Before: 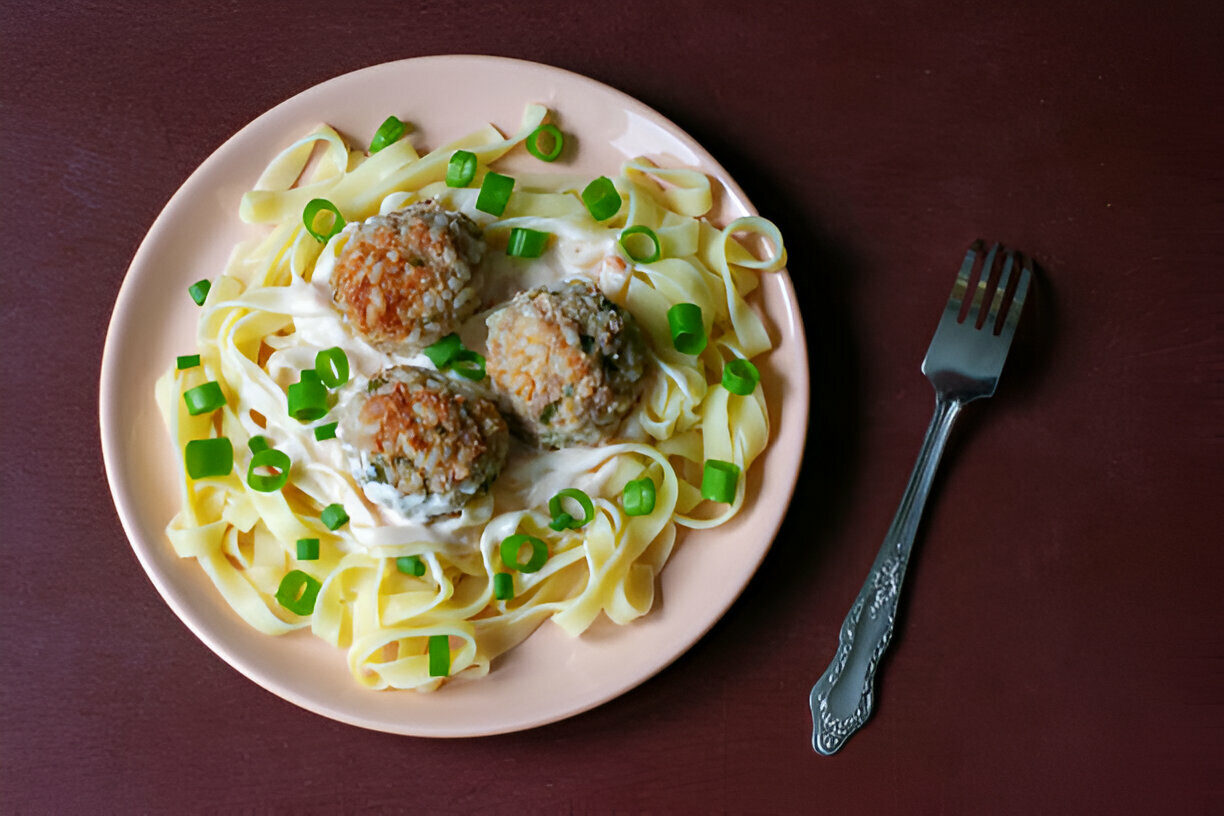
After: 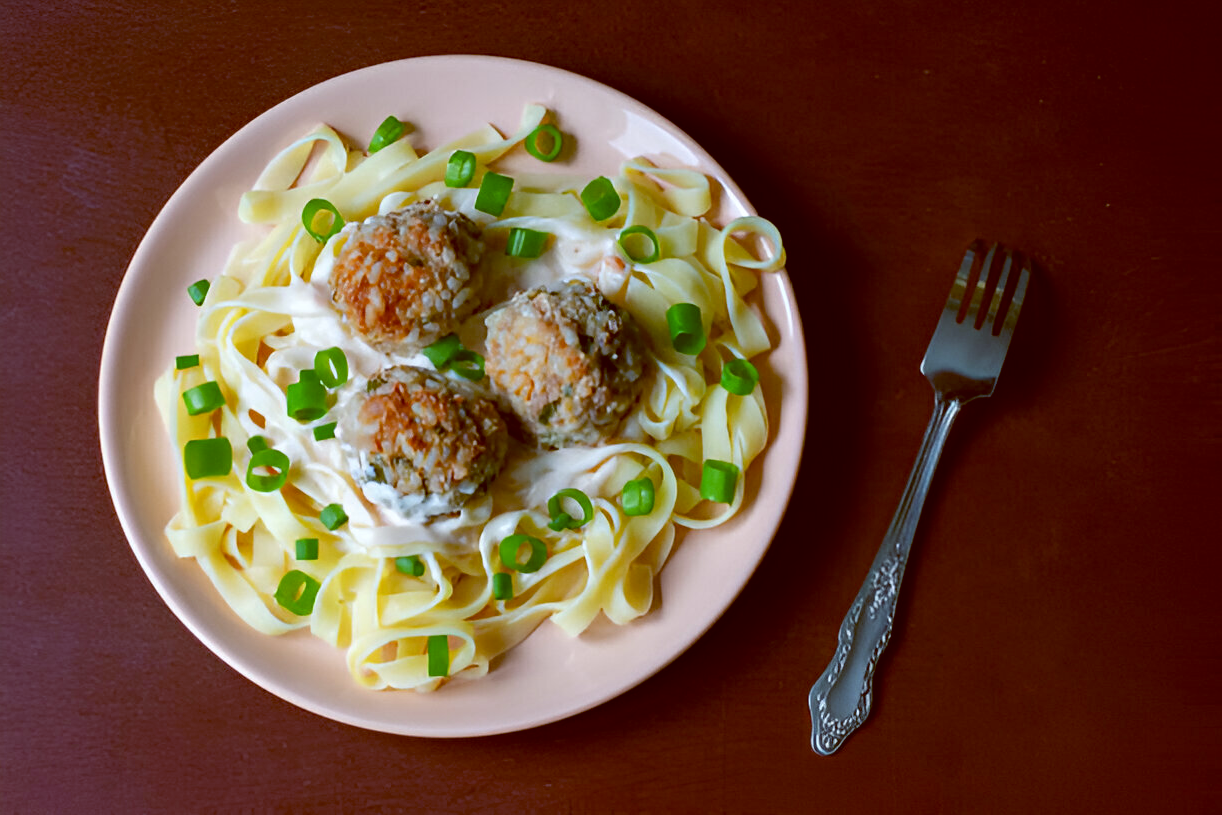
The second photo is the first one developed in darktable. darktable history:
crop and rotate: left 0.126%
color balance: lift [1, 1.015, 1.004, 0.985], gamma [1, 0.958, 0.971, 1.042], gain [1, 0.956, 0.977, 1.044]
